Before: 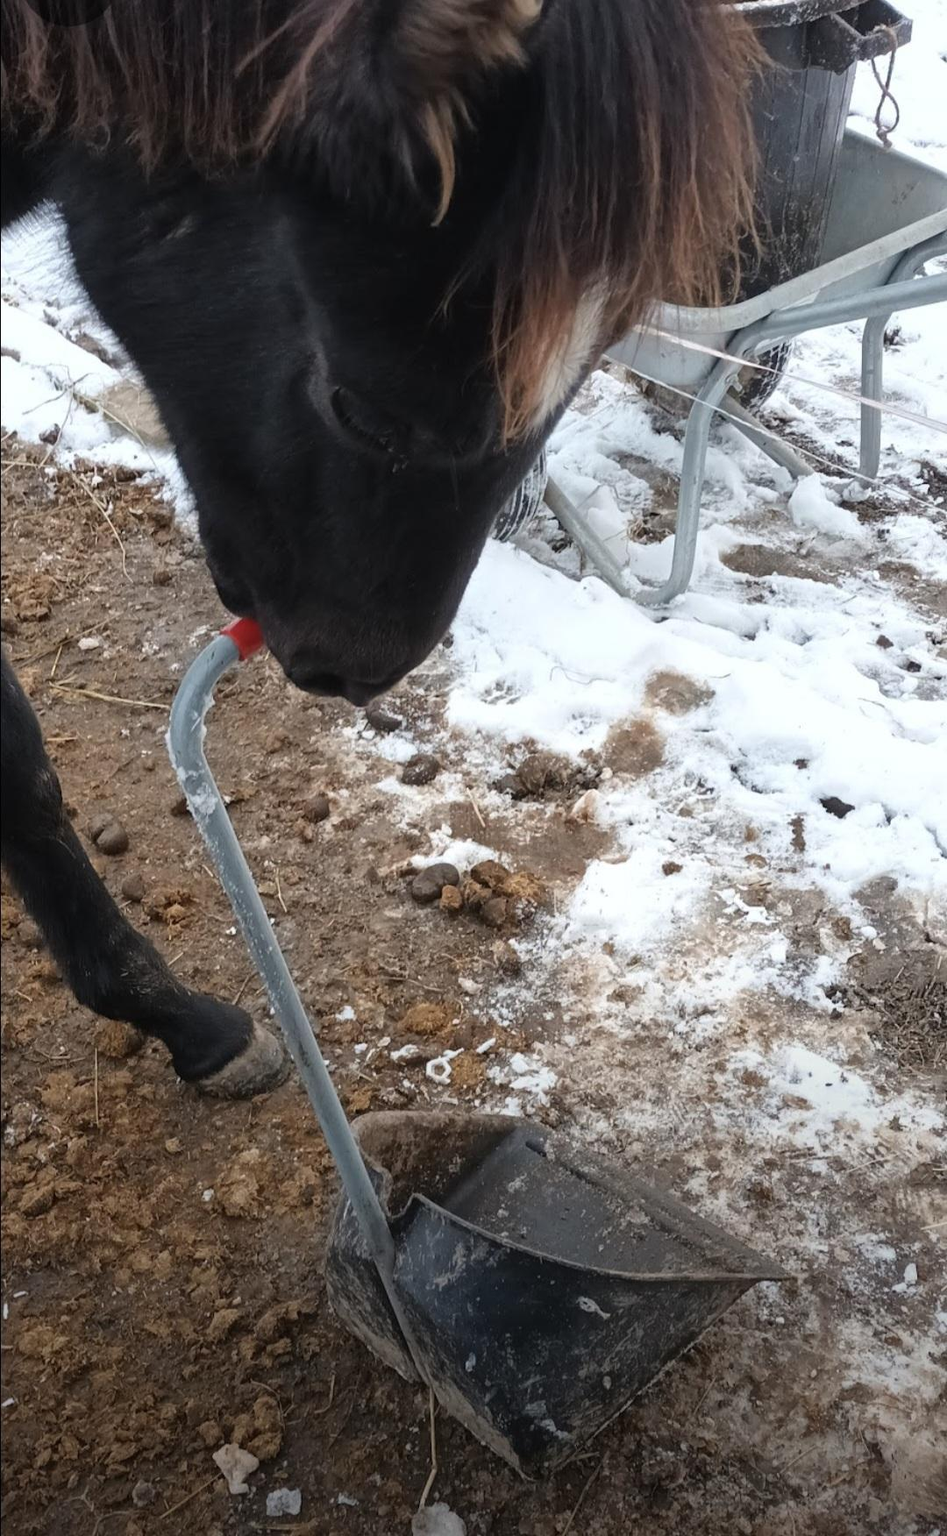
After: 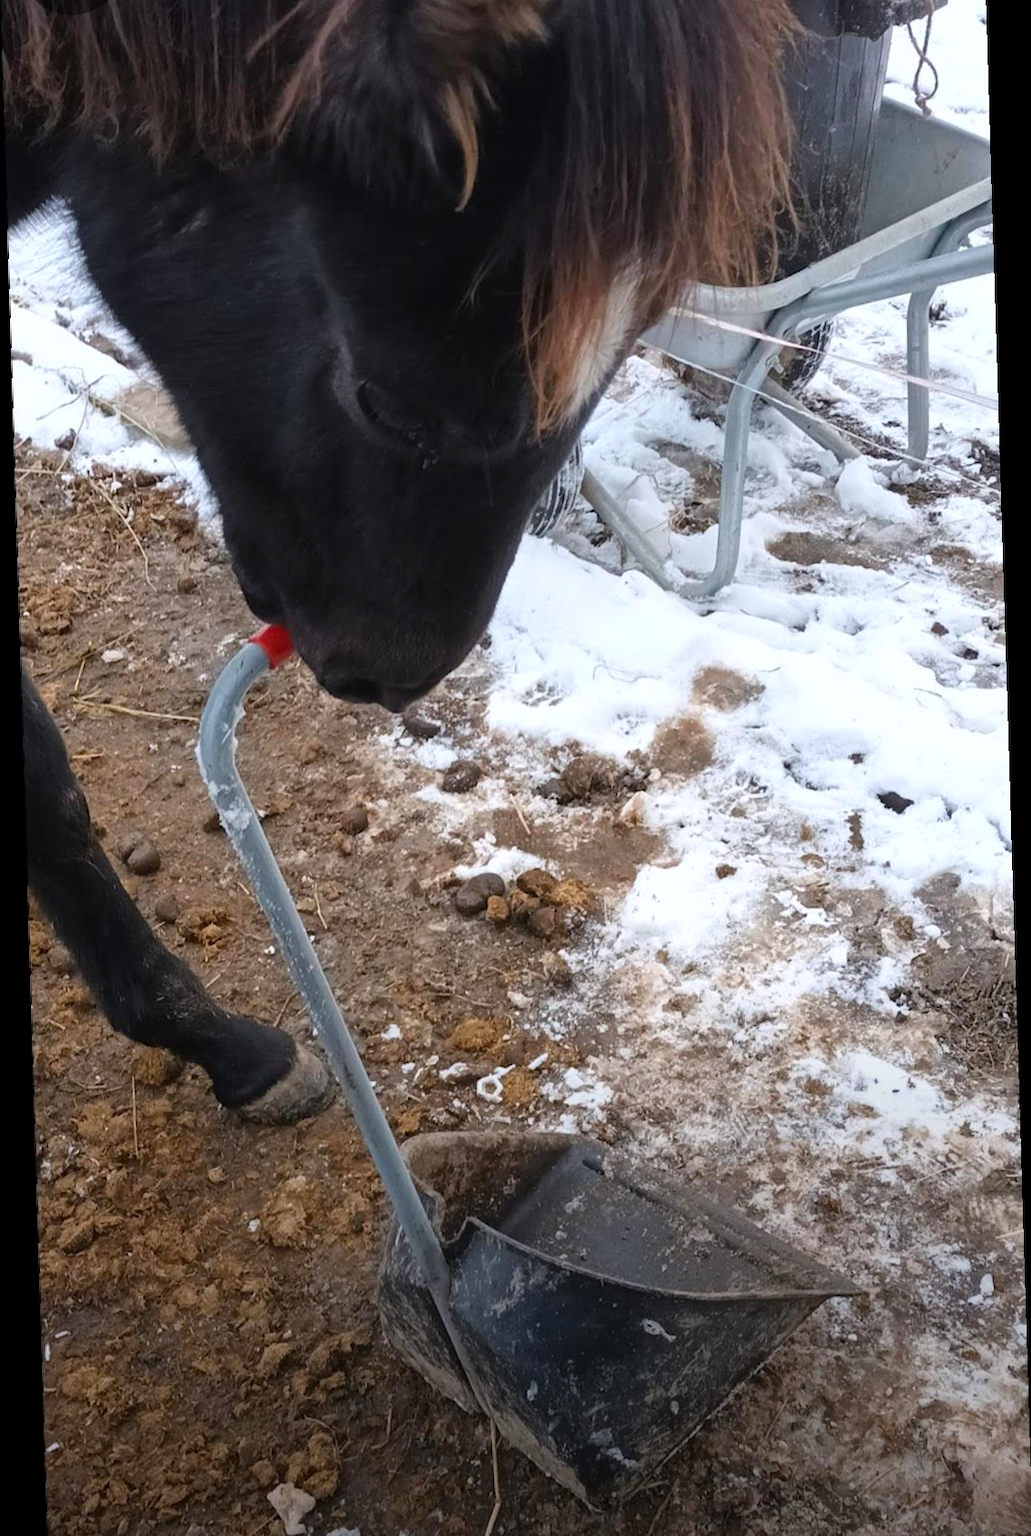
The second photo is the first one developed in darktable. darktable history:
white balance: red 1.004, blue 1.024
crop and rotate: top 2.479%, bottom 3.018%
color balance: output saturation 120%
rotate and perspective: rotation -1.75°, automatic cropping off
